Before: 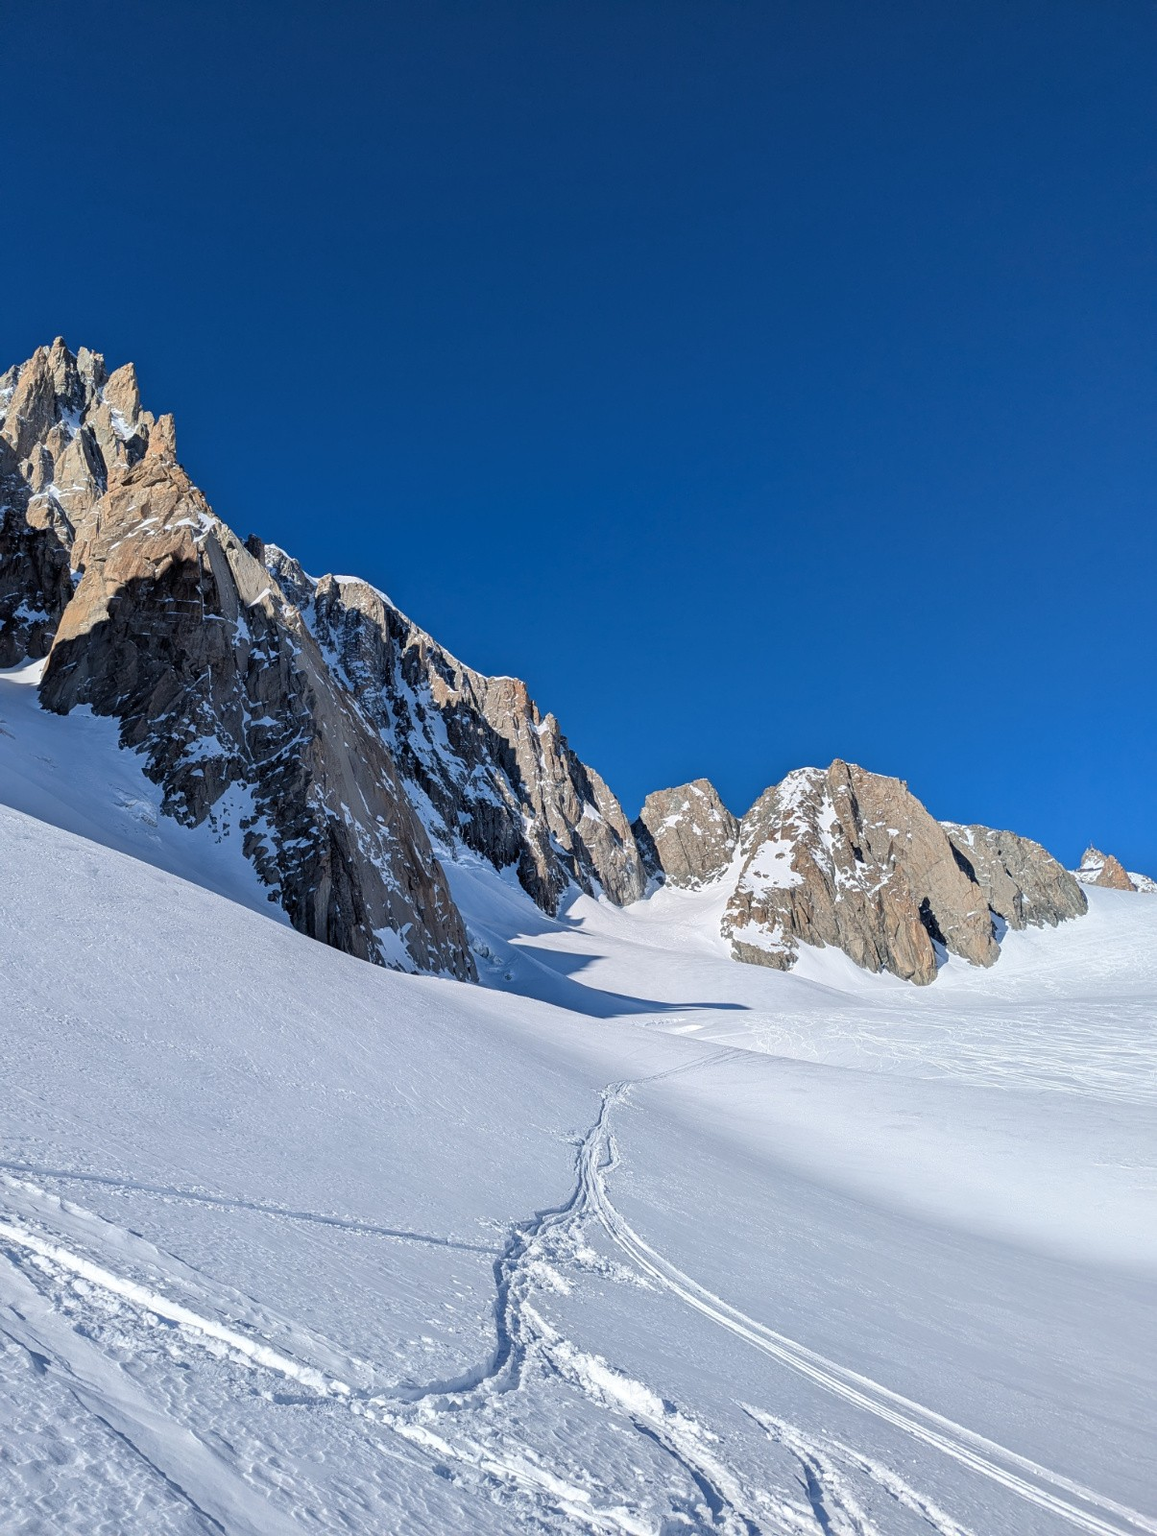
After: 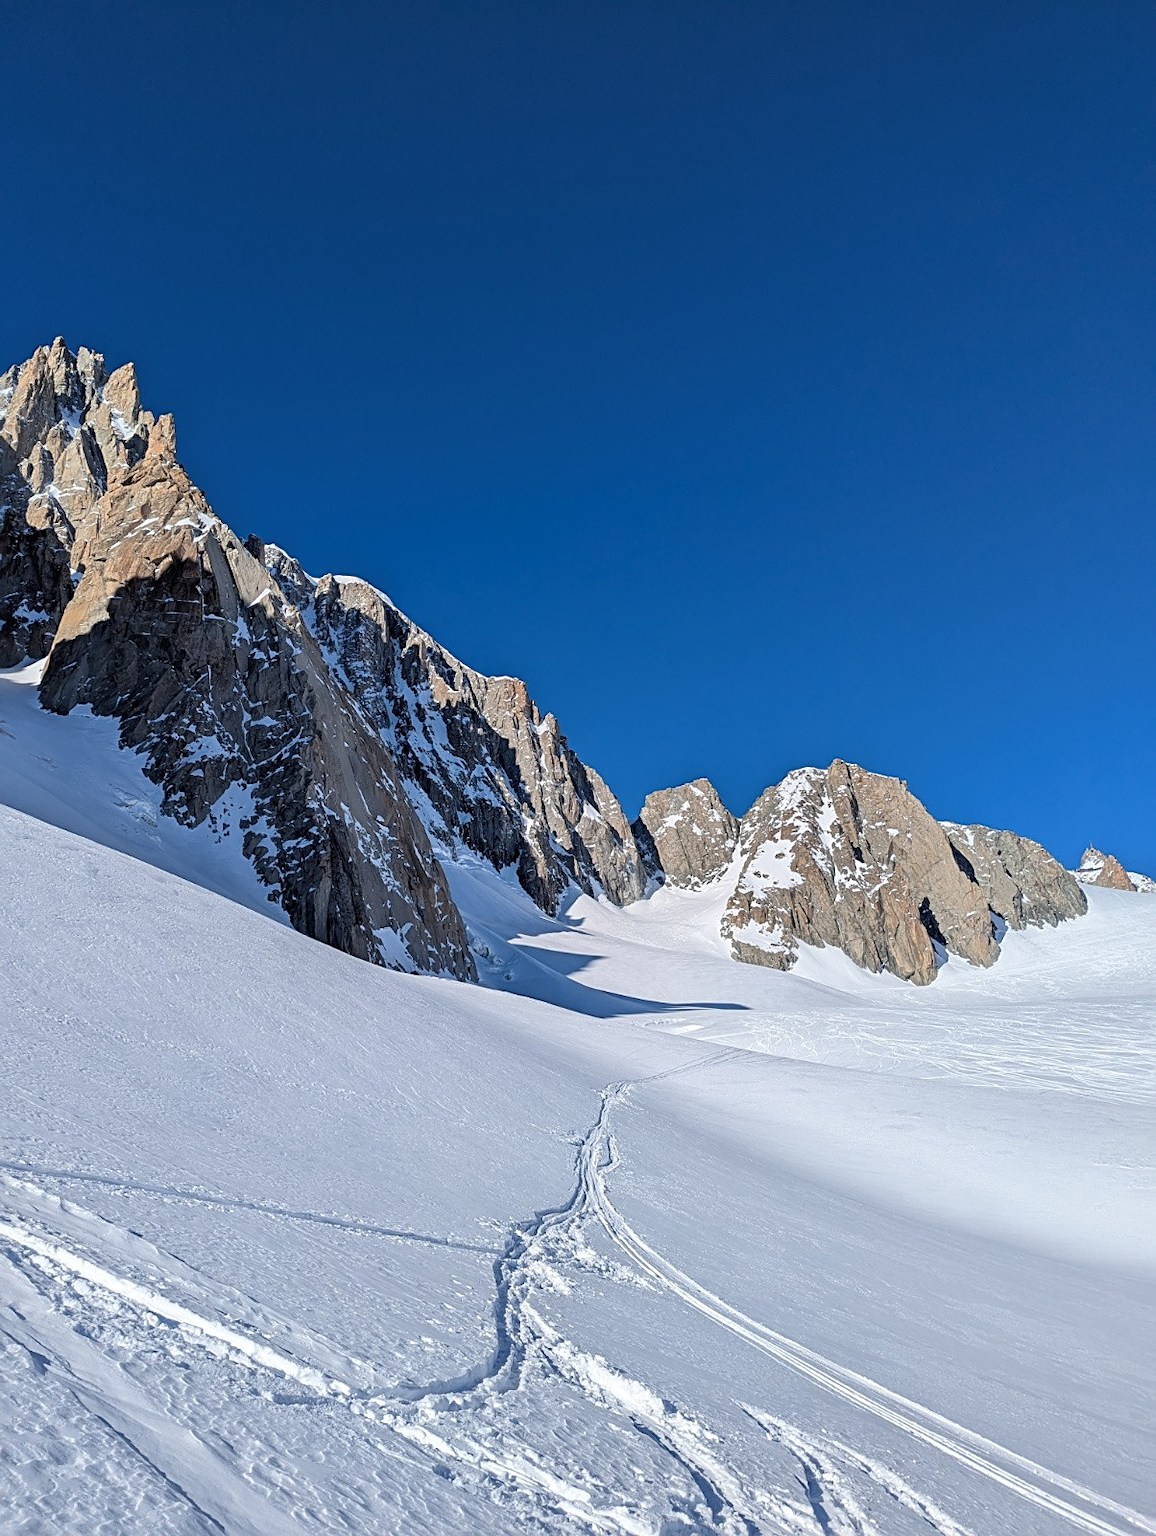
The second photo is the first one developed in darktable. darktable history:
sharpen: radius 2.508, amount 0.341
